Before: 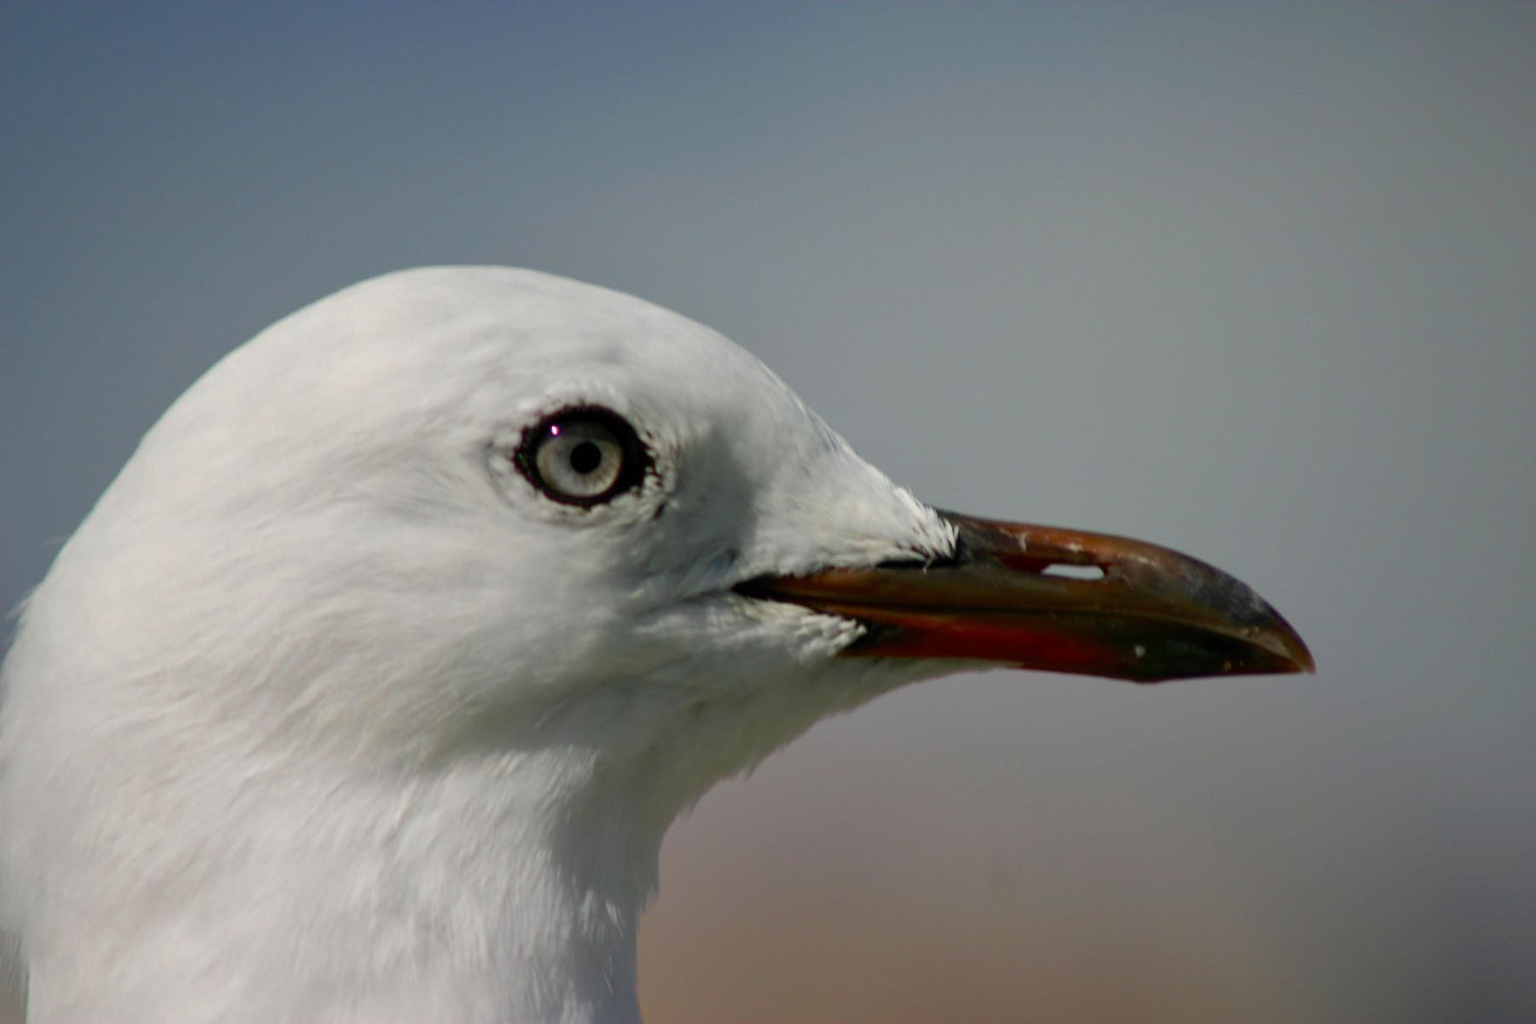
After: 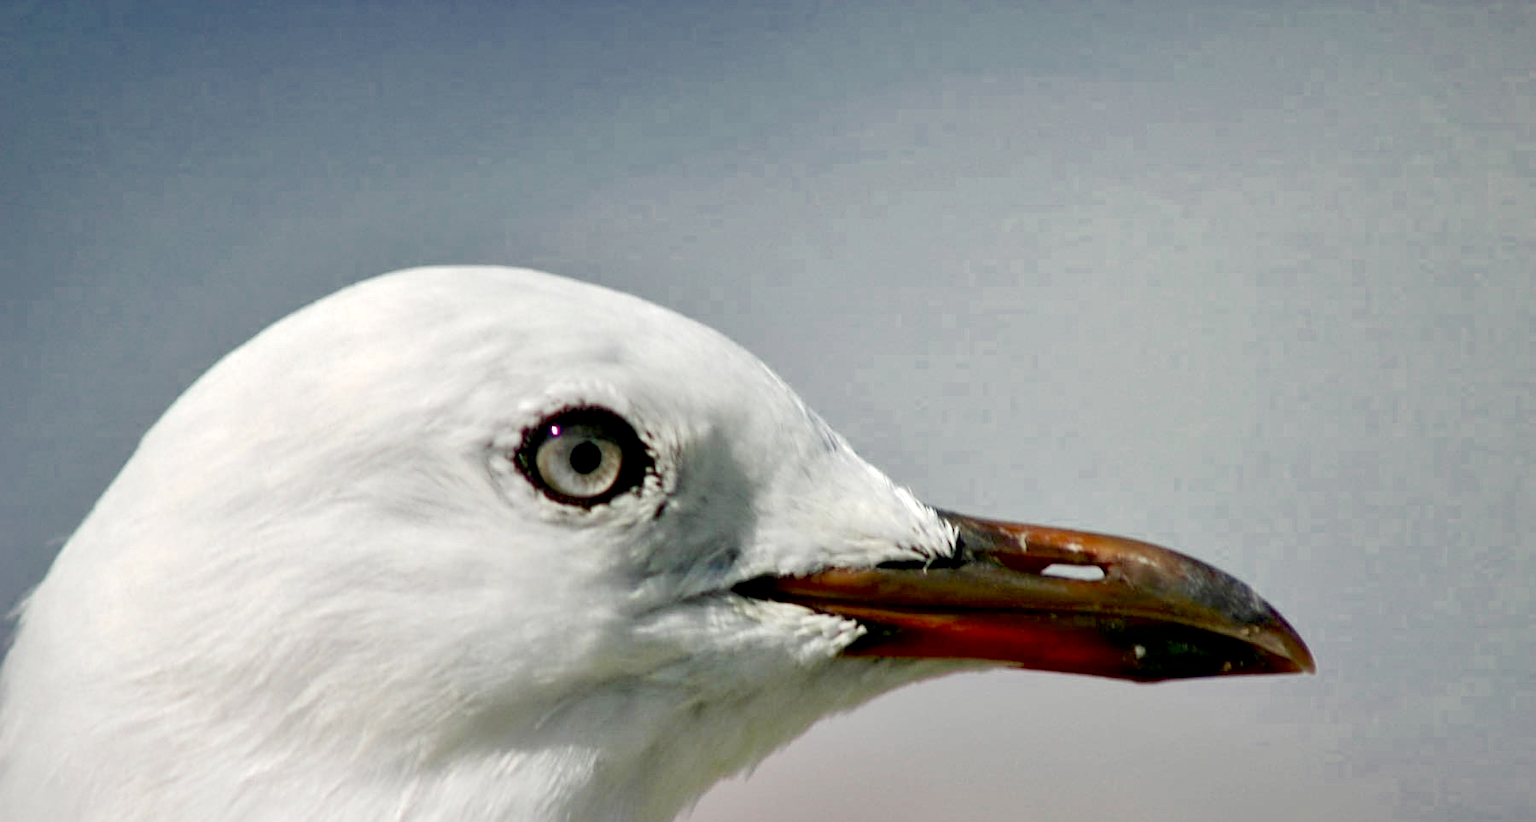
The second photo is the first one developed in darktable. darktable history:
sharpen: on, module defaults
base curve: curves: ch0 [(0, 0) (0.158, 0.273) (0.879, 0.895) (1, 1)], preserve colors none
crop: bottom 19.664%
exposure: black level correction 0.003, exposure 0.384 EV, compensate exposure bias true, compensate highlight preservation false
contrast brightness saturation: contrast 0.047
local contrast: mode bilateral grid, contrast 20, coarseness 50, detail 161%, midtone range 0.2
color zones: curves: ch0 [(0, 0.497) (0.143, 0.5) (0.286, 0.5) (0.429, 0.483) (0.571, 0.116) (0.714, -0.006) (0.857, 0.28) (1, 0.497)]
